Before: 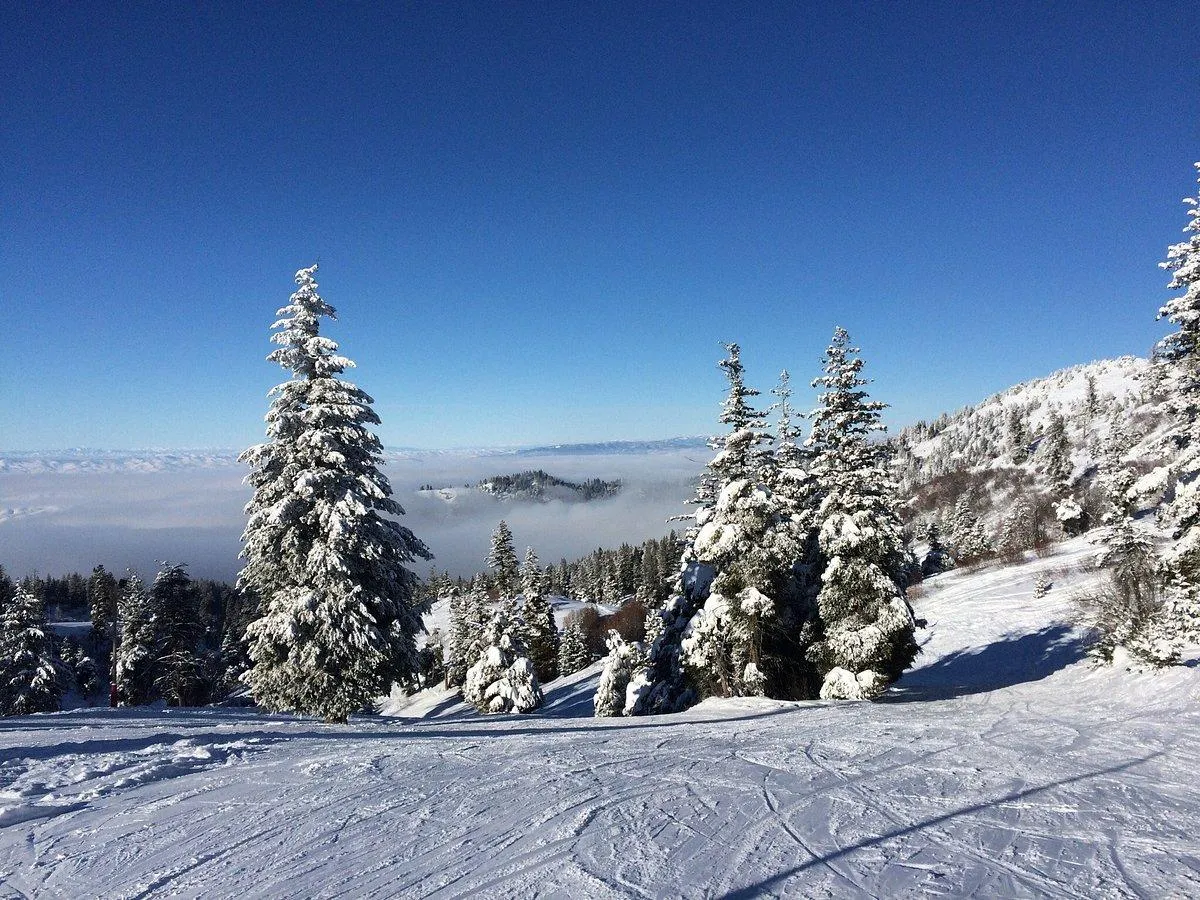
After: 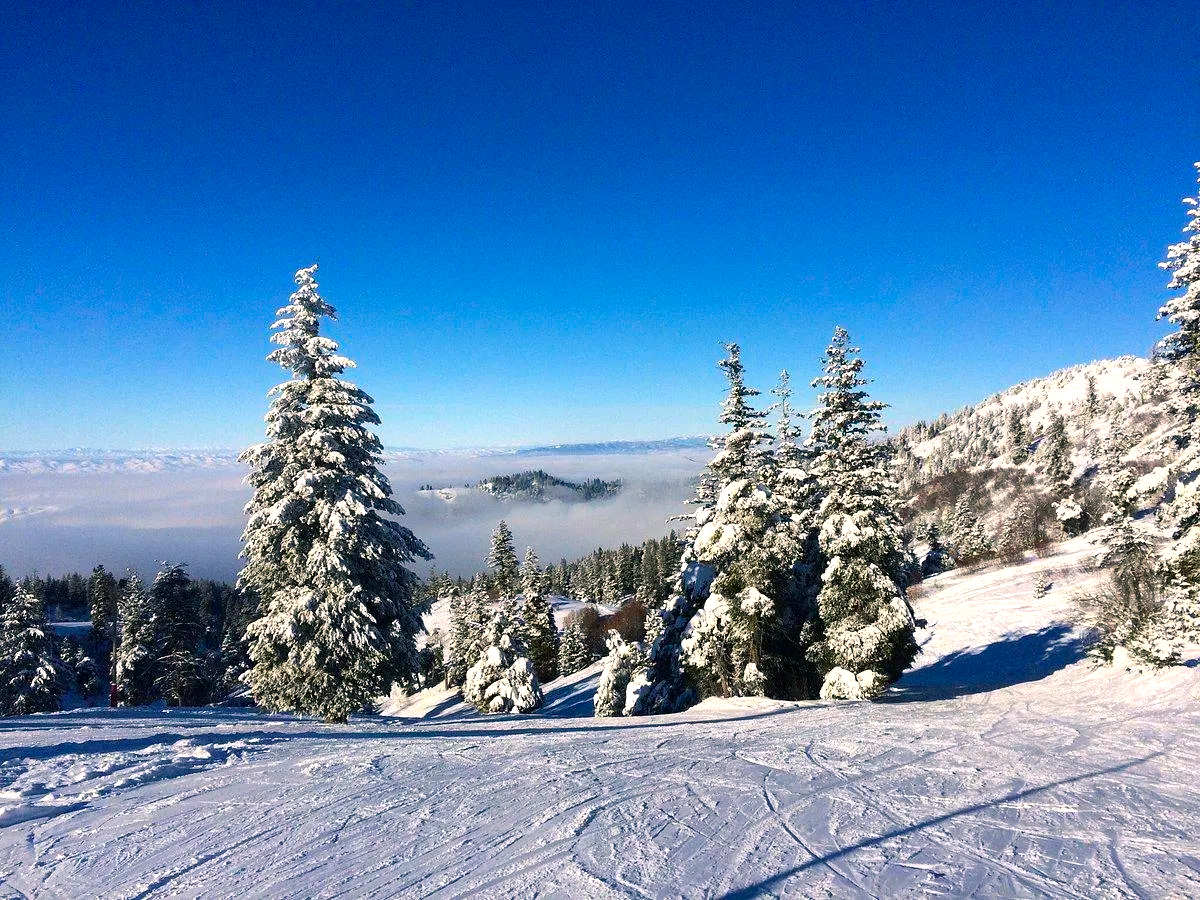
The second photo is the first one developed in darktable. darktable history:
color balance rgb: shadows lift › luminance -8.067%, shadows lift › chroma 2.096%, shadows lift › hue 203.74°, highlights gain › chroma 3.08%, highlights gain › hue 60.22°, linear chroma grading › global chroma 14.916%, perceptual saturation grading › global saturation 17.38%, perceptual brilliance grading › global brilliance 9.501%, global vibrance 19.628%
